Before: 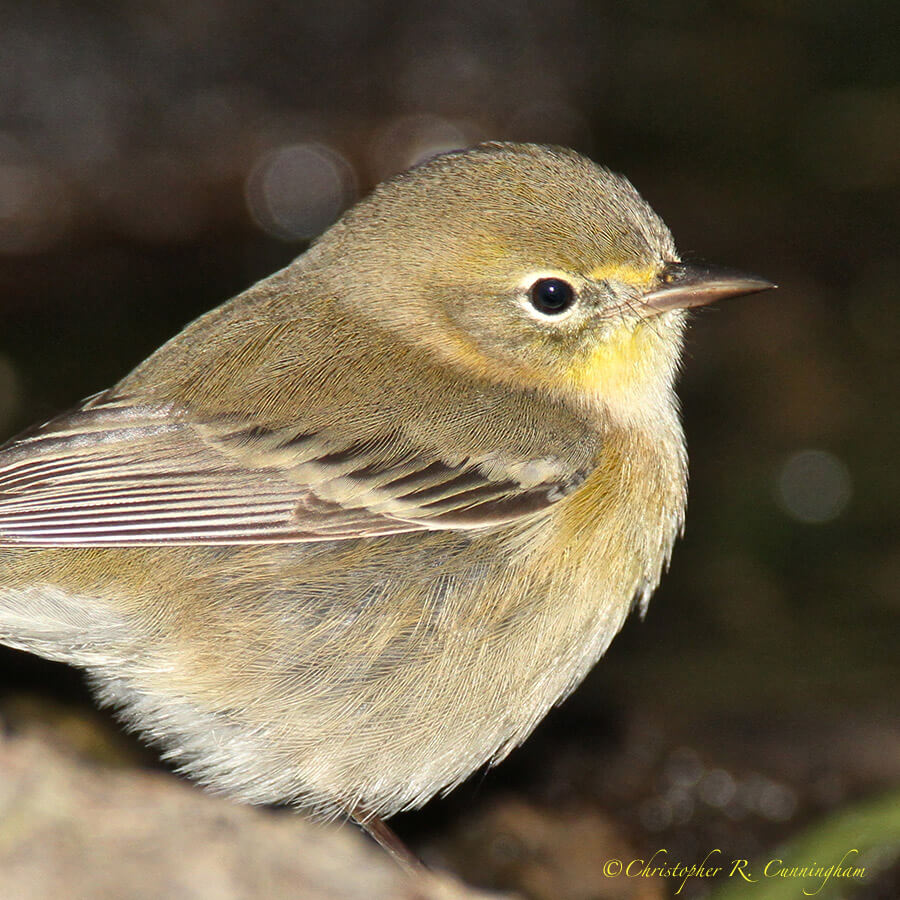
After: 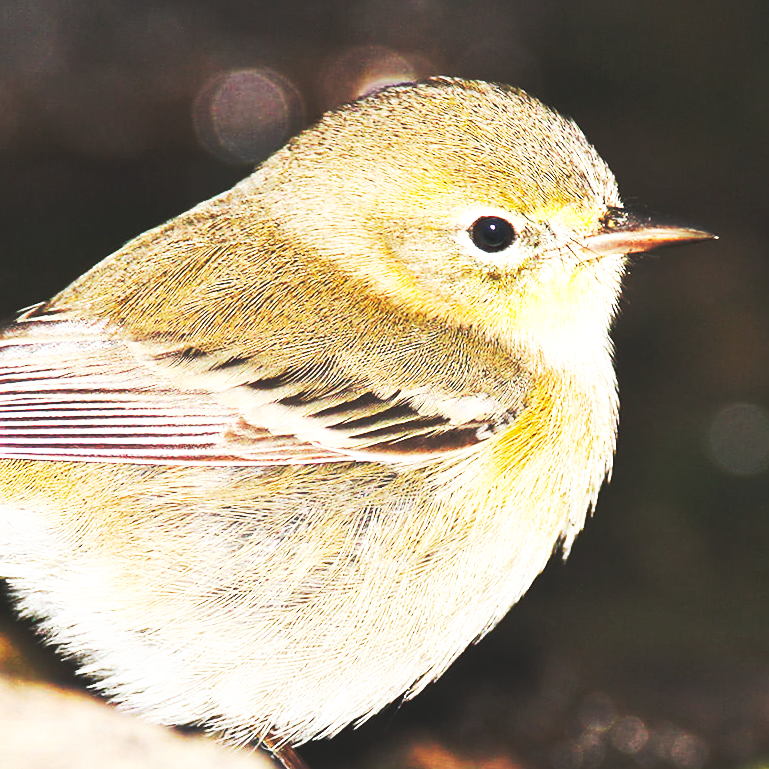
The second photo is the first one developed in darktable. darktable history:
tone equalizer: on, module defaults
levels: levels [0.018, 0.493, 1]
crop and rotate: angle -3.27°, left 5.211%, top 5.211%, right 4.607%, bottom 4.607%
base curve: curves: ch0 [(0, 0.015) (0.085, 0.116) (0.134, 0.298) (0.19, 0.545) (0.296, 0.764) (0.599, 0.982) (1, 1)], preserve colors none
white balance: red 1.009, blue 1.027
sharpen: radius 1.864, amount 0.398, threshold 1.271
